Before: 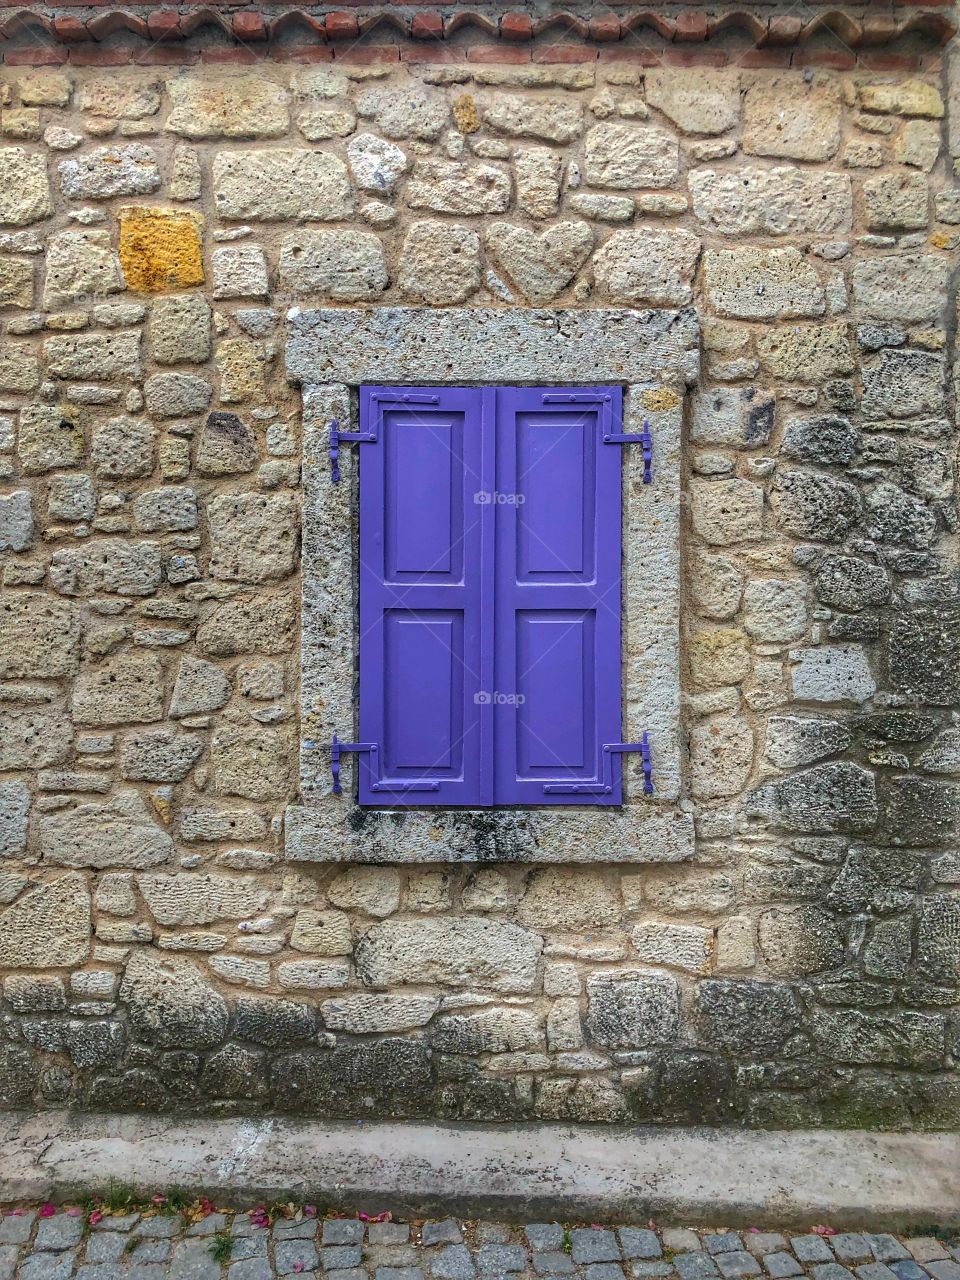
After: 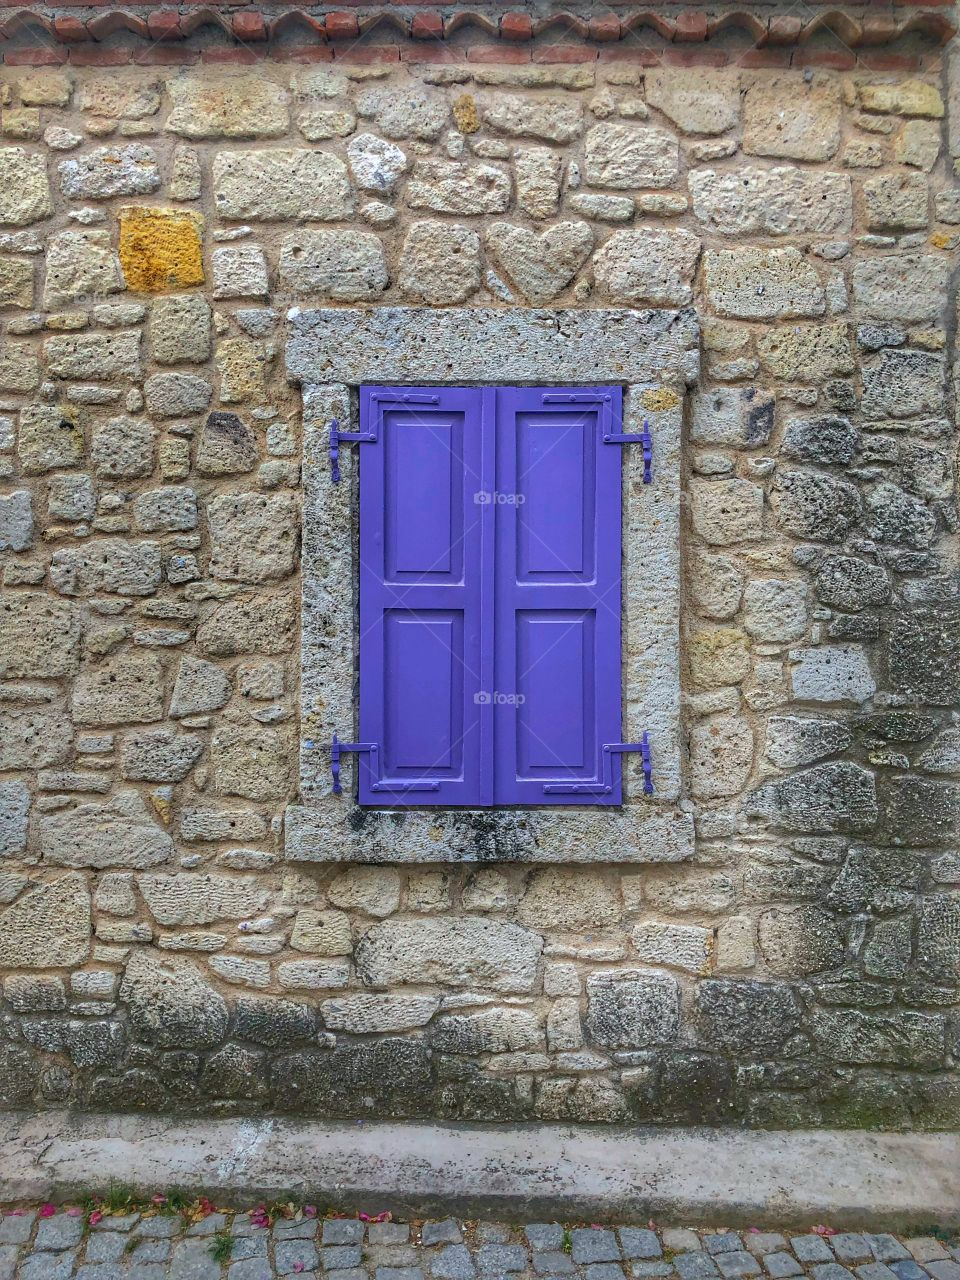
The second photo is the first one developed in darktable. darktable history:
white balance: red 0.983, blue 1.036
shadows and highlights: on, module defaults
